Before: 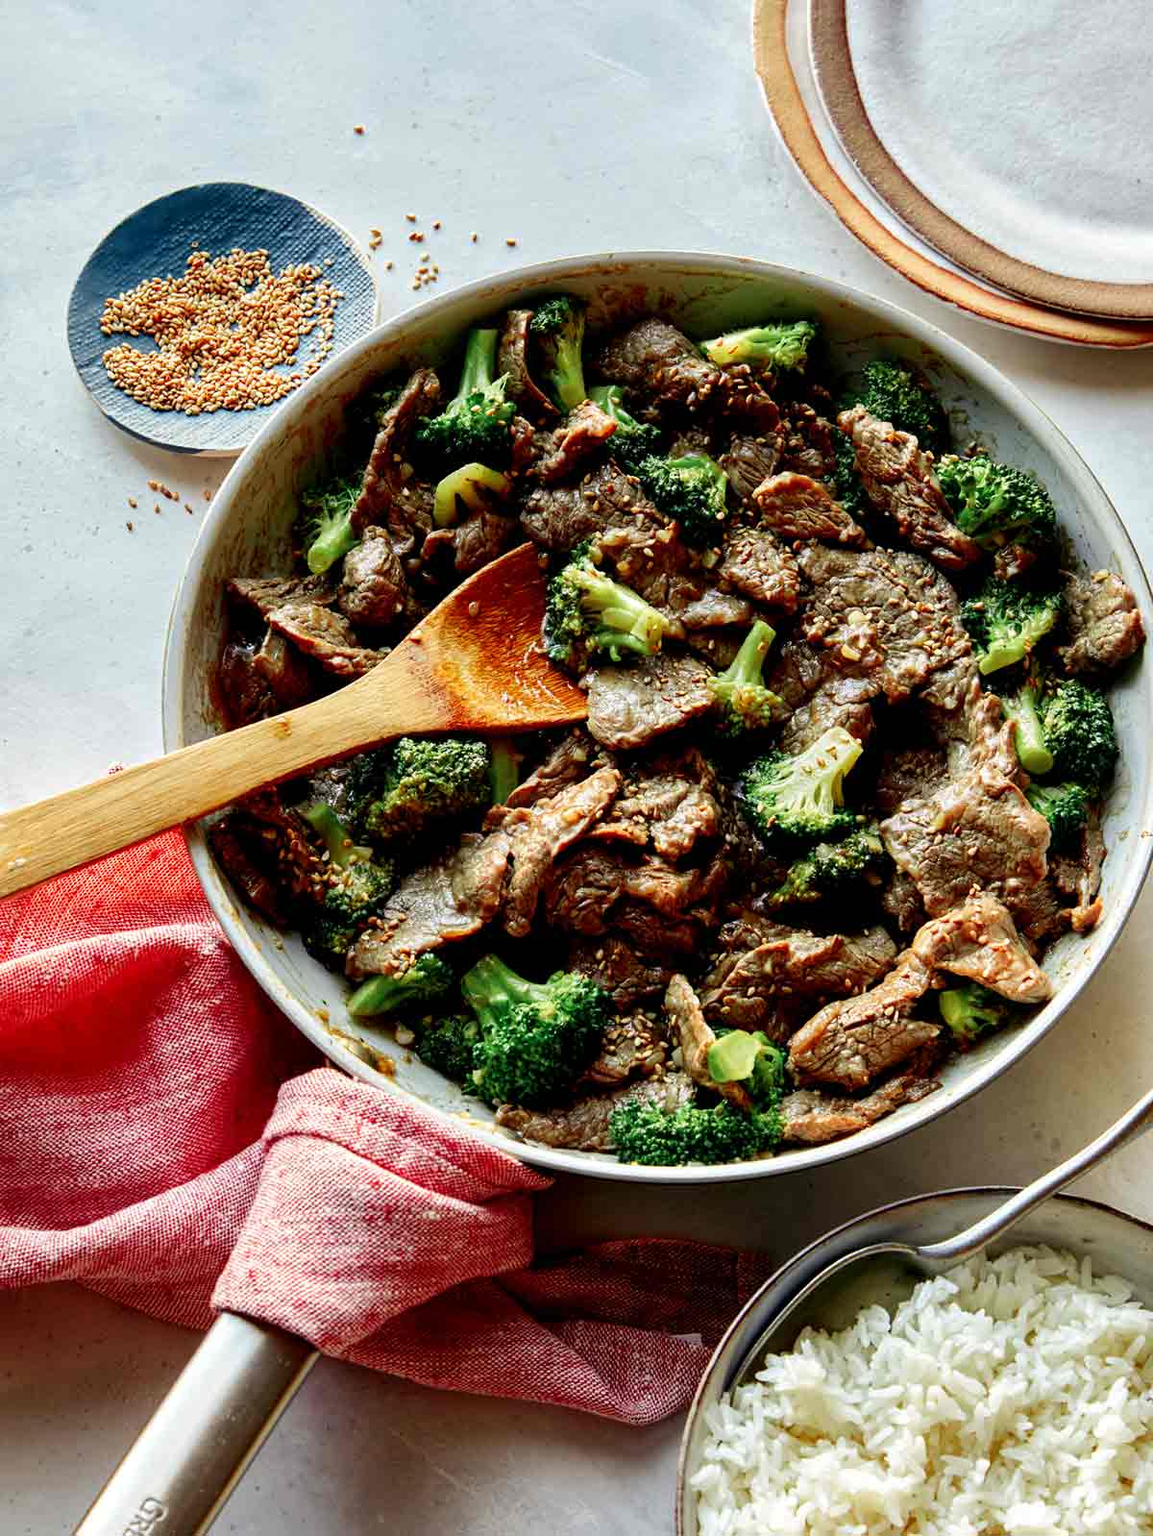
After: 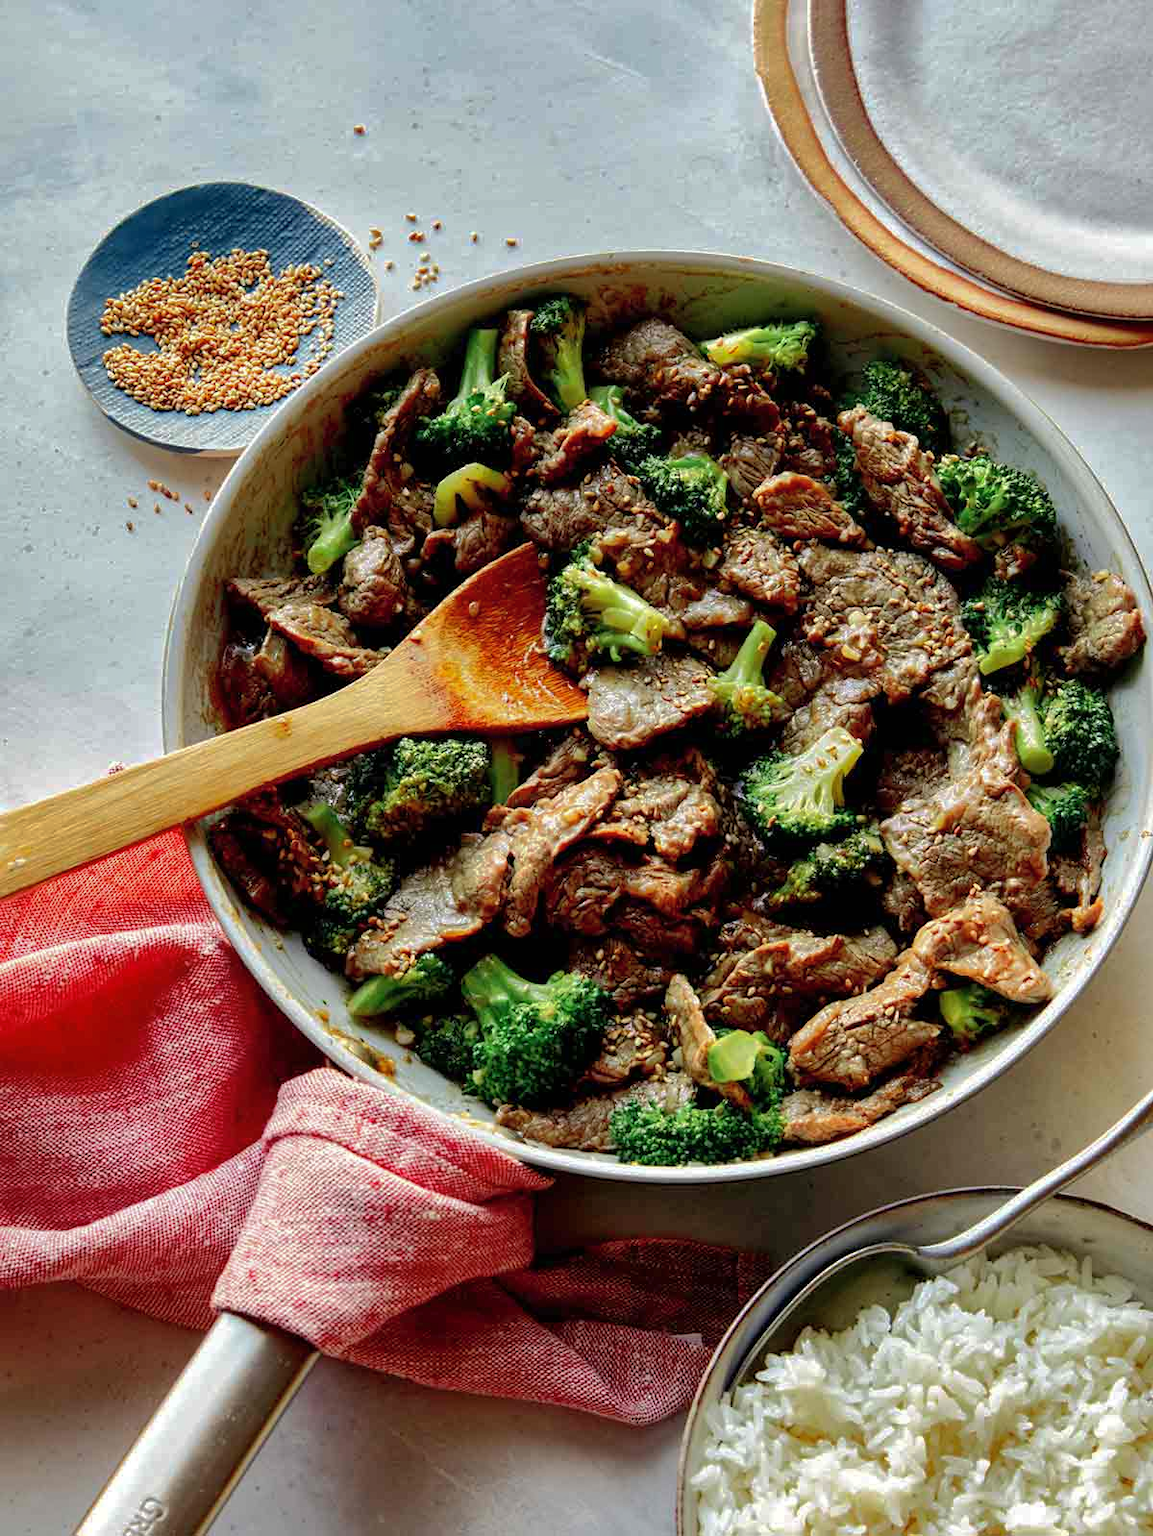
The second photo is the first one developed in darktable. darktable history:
shadows and highlights: shadows 39.89, highlights -59.77
